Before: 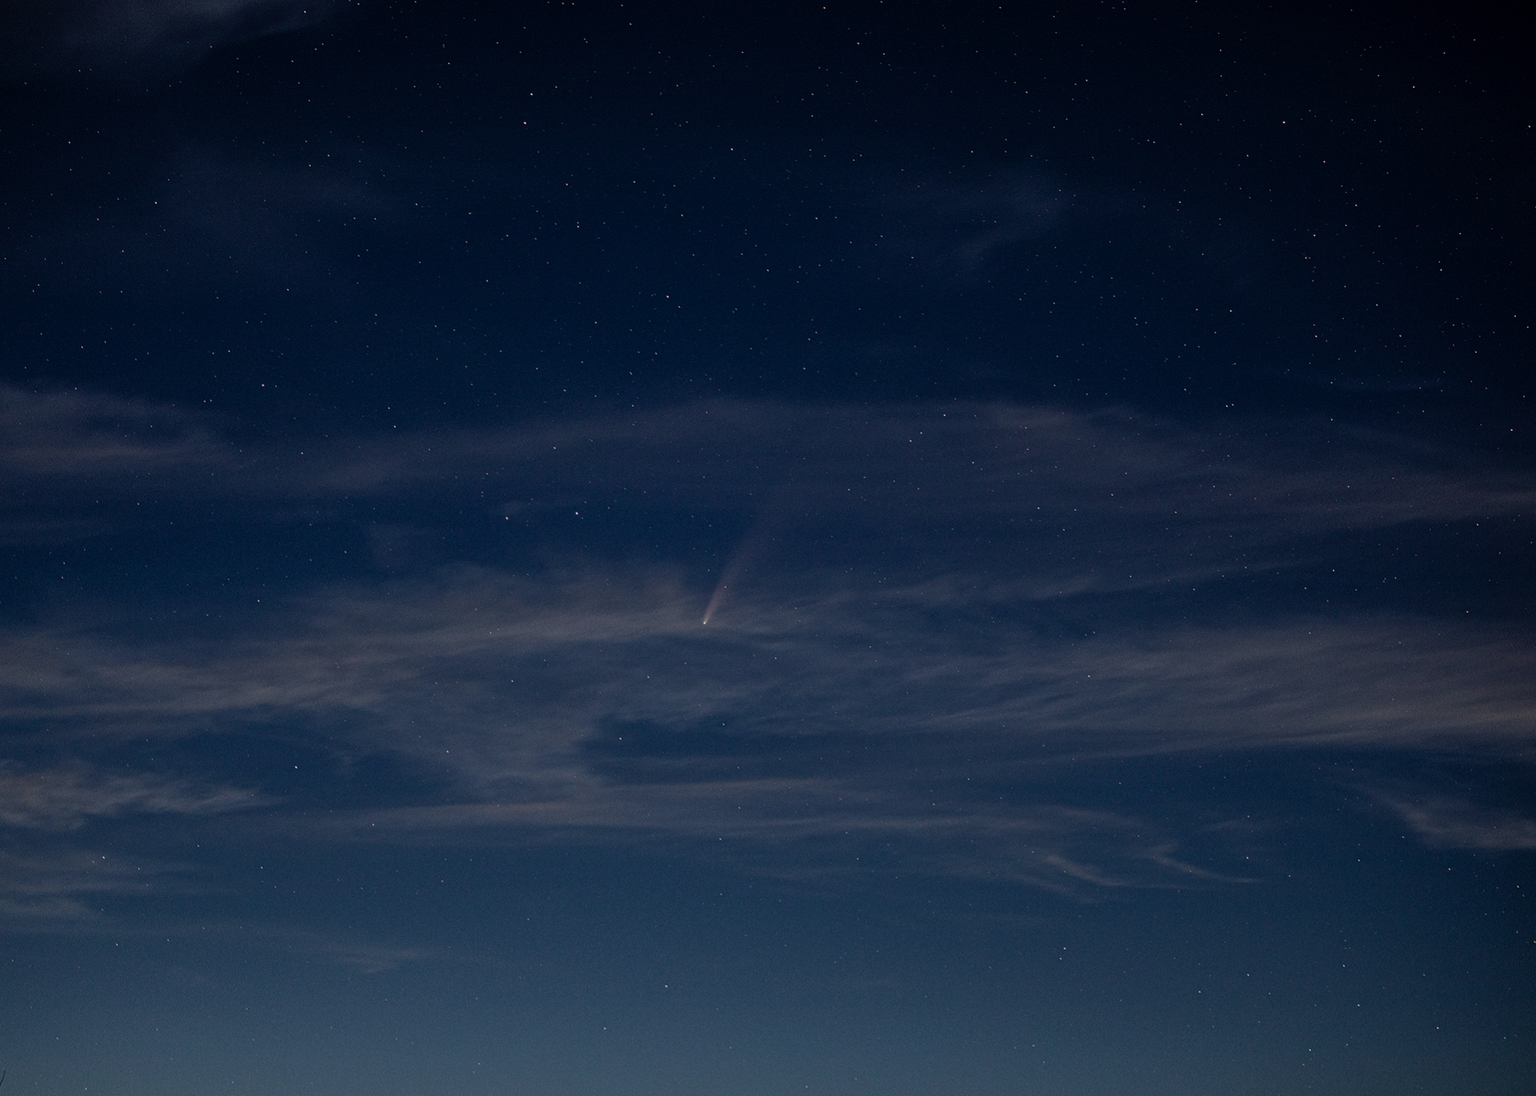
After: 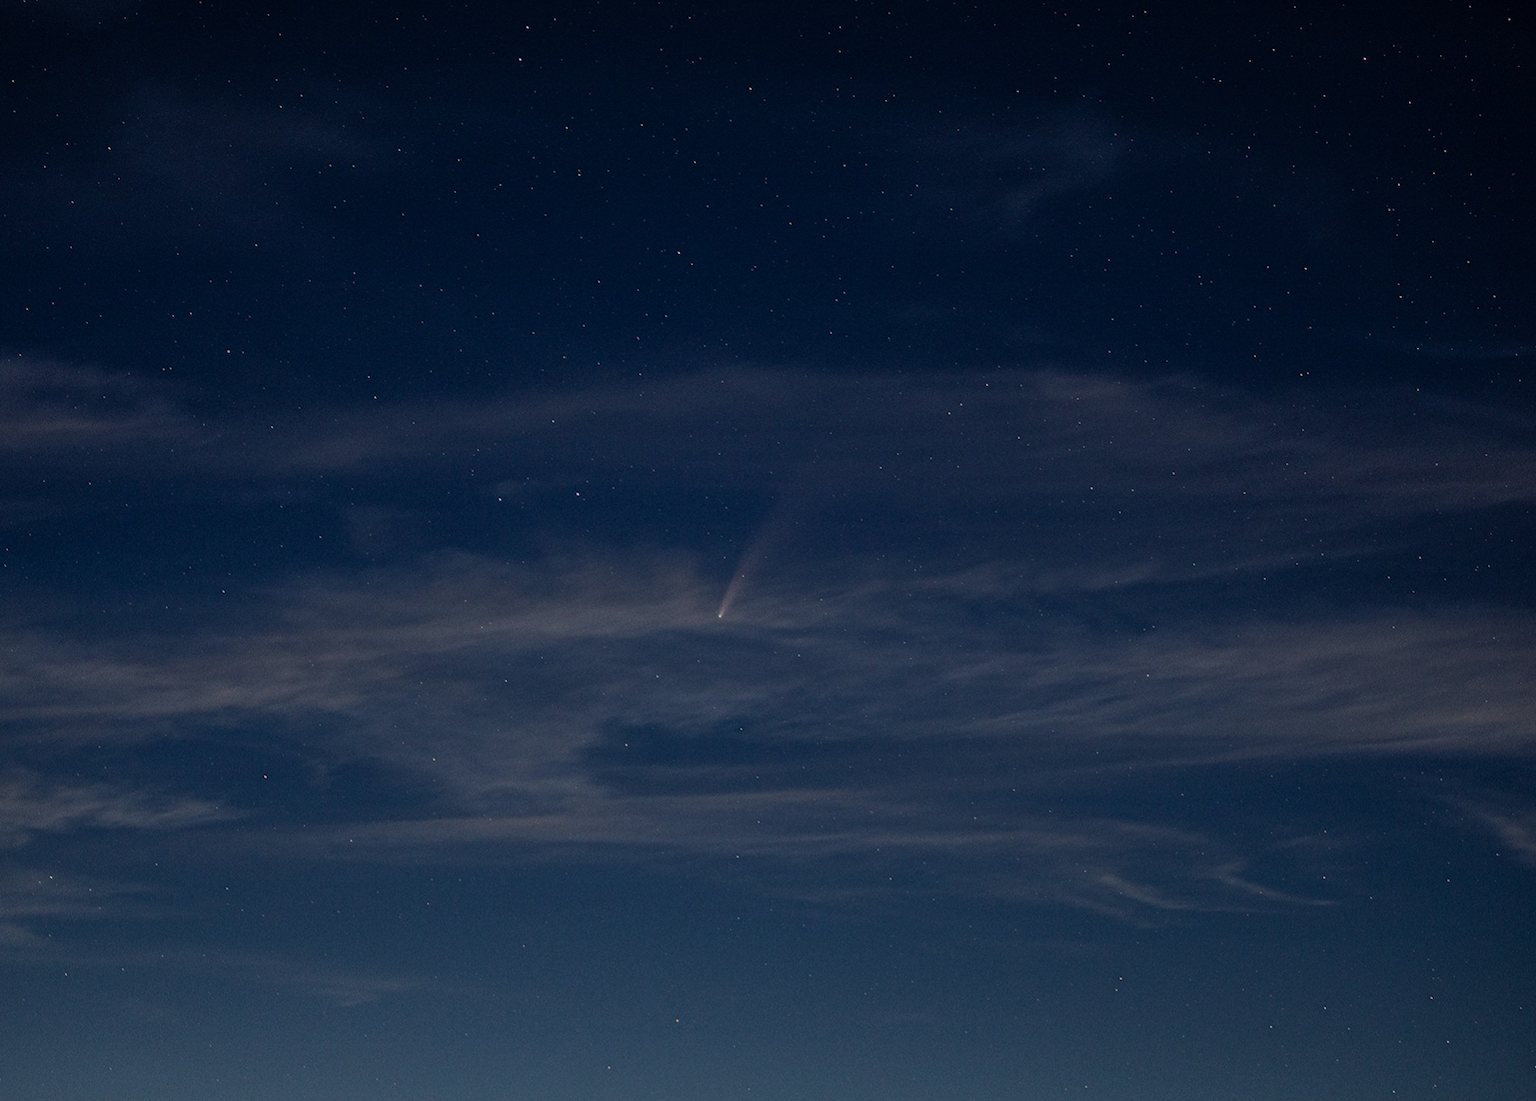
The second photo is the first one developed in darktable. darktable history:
crop: left 3.761%, top 6.363%, right 6.269%, bottom 3.225%
